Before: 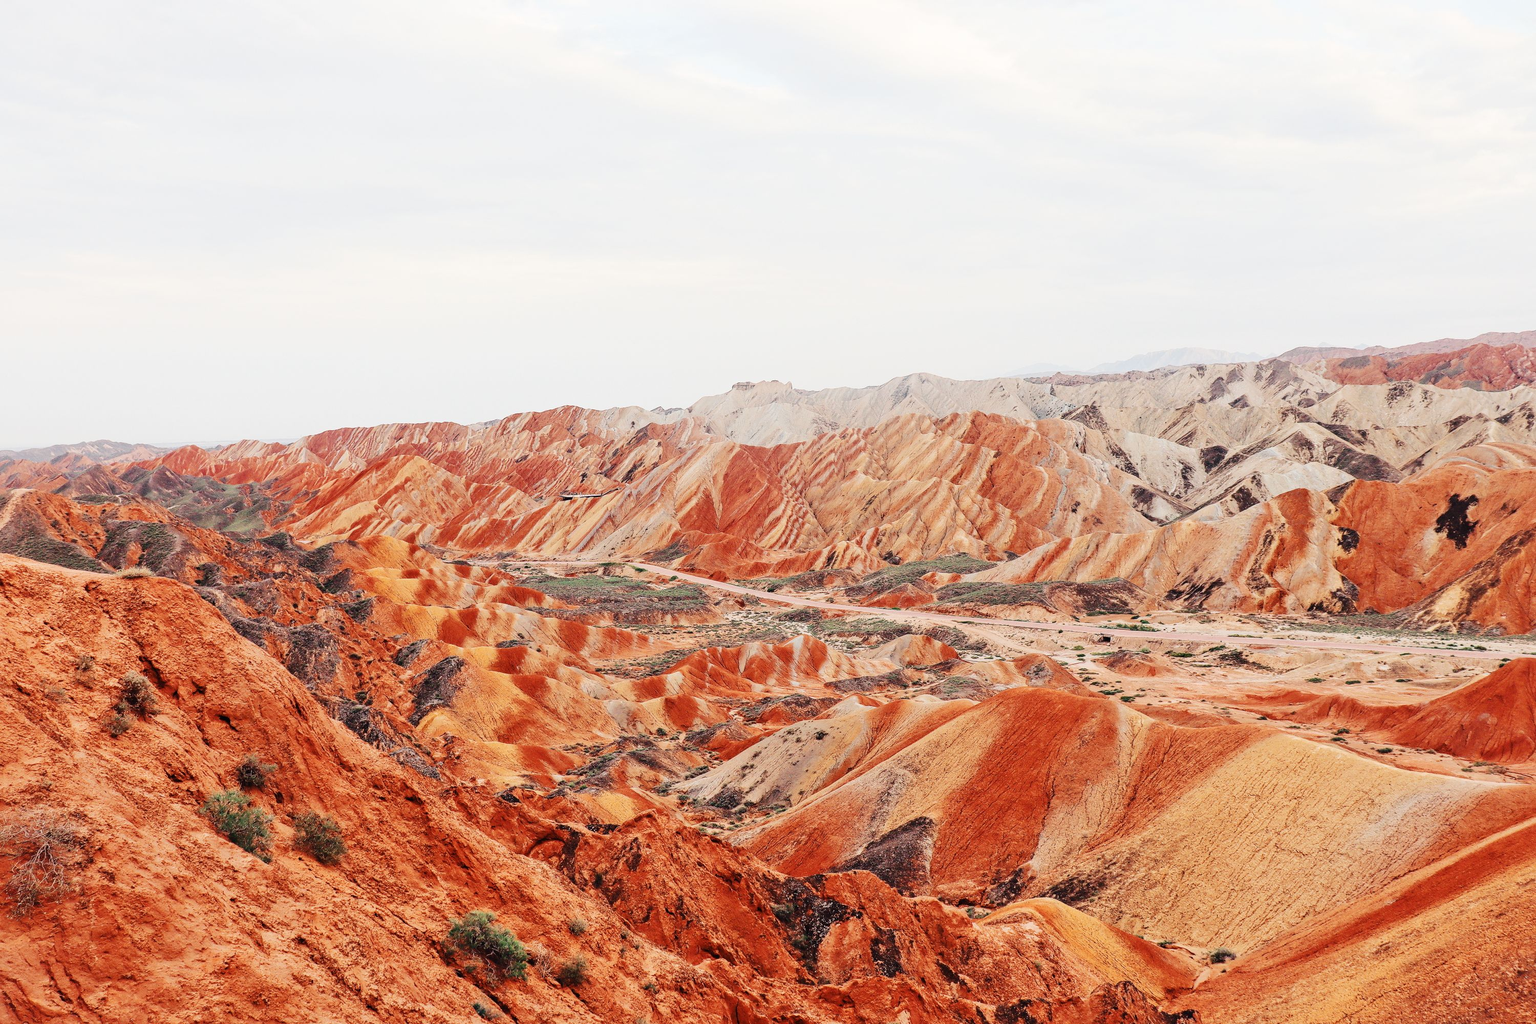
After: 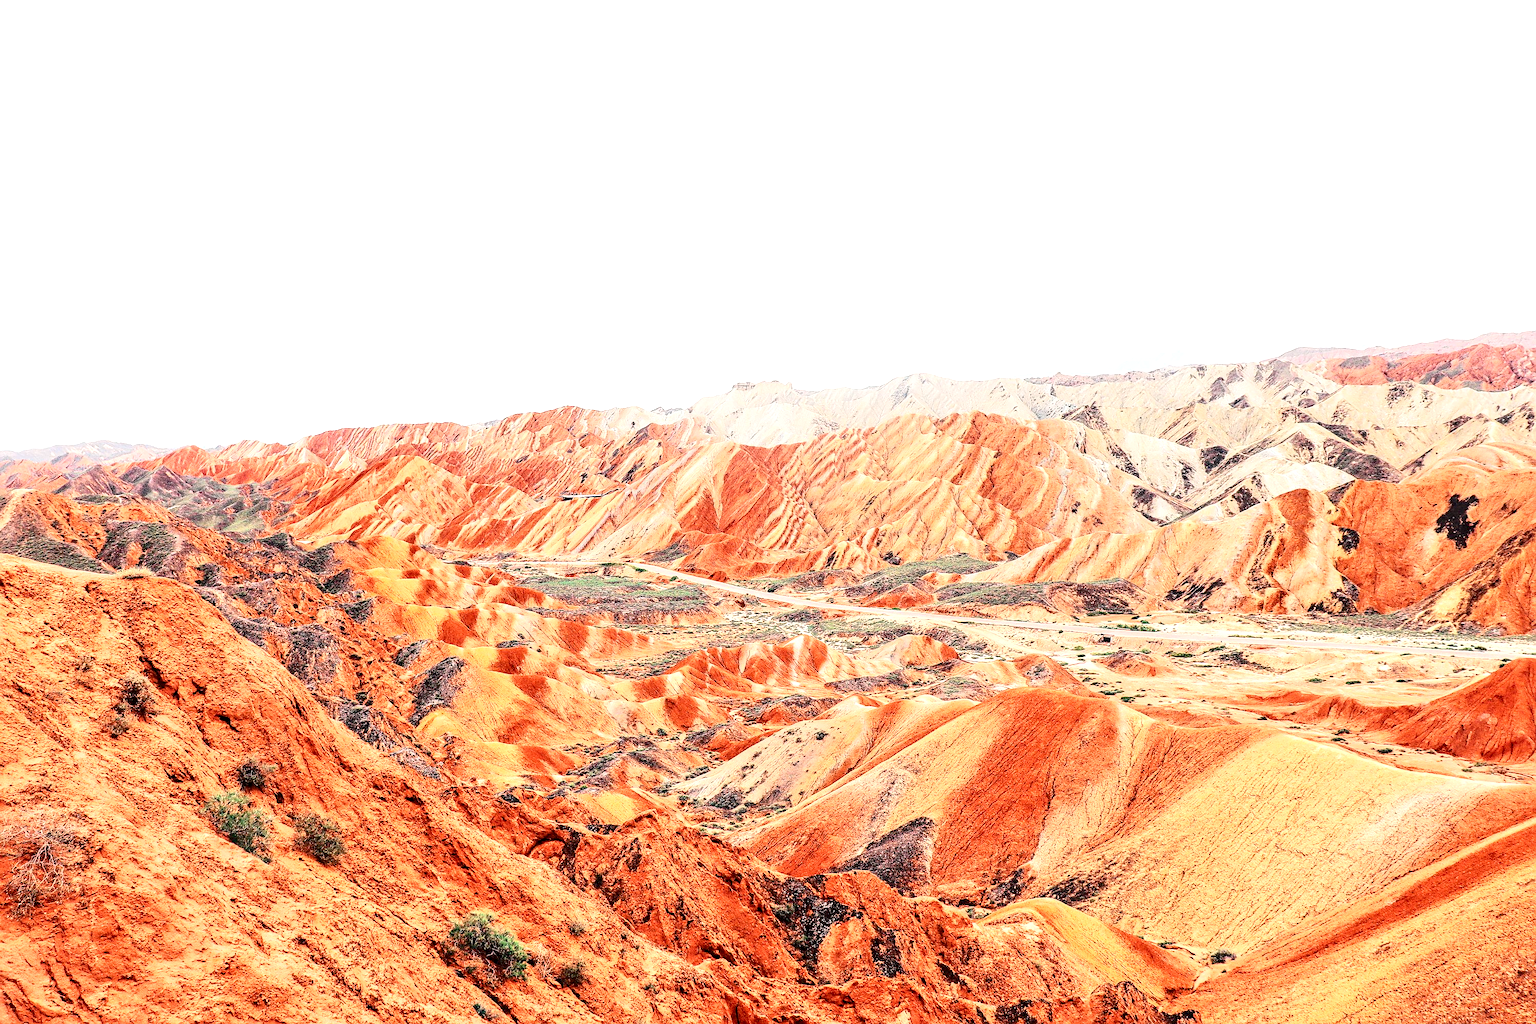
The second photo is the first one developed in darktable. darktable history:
exposure: black level correction 0, exposure 0.7 EV, compensate highlight preservation false
tone curve: curves: ch0 [(0, 0) (0.114, 0.083) (0.303, 0.285) (0.447, 0.51) (0.602, 0.697) (0.772, 0.866) (0.999, 0.978)]; ch1 [(0, 0) (0.389, 0.352) (0.458, 0.433) (0.486, 0.474) (0.509, 0.505) (0.535, 0.528) (0.57, 0.579) (0.696, 0.706) (1, 1)]; ch2 [(0, 0) (0.369, 0.388) (0.449, 0.431) (0.501, 0.5) (0.528, 0.527) (0.589, 0.608) (0.697, 0.721) (1, 1)], color space Lab, independent channels, preserve colors none
local contrast: detail 144%
sharpen: on, module defaults
